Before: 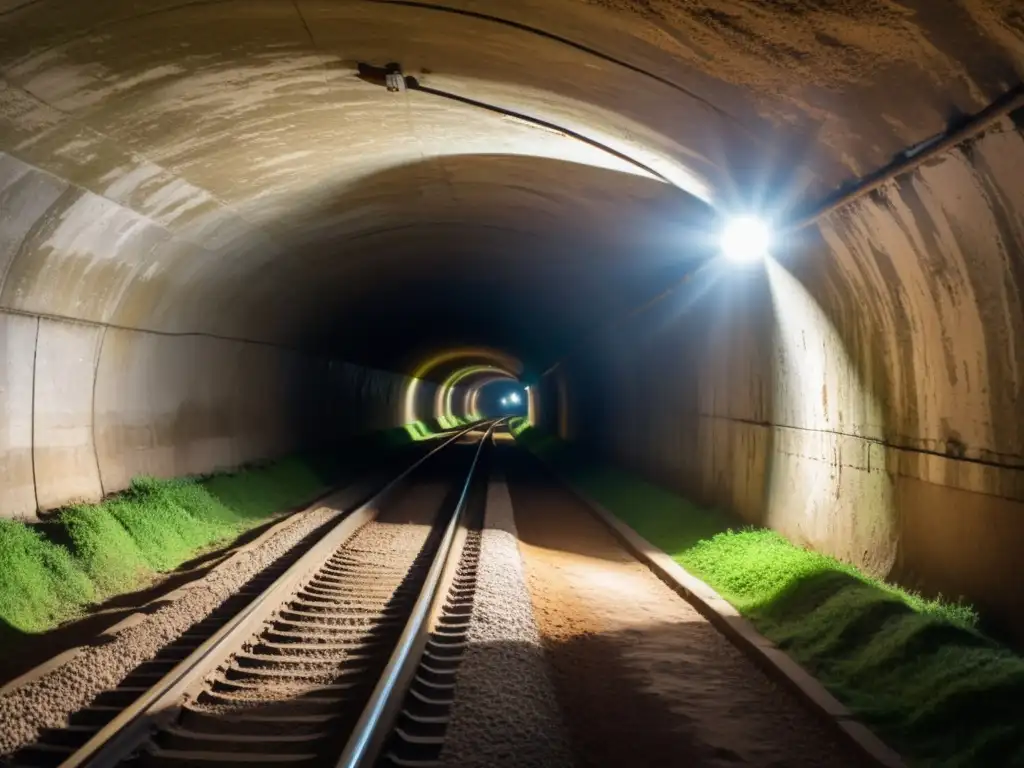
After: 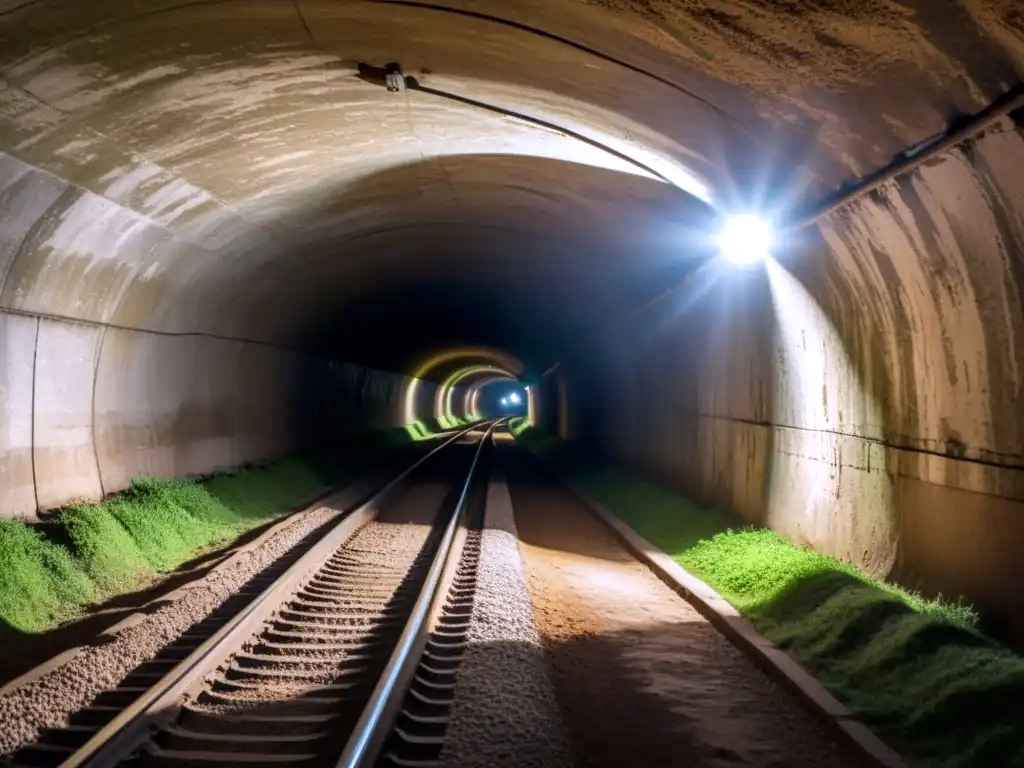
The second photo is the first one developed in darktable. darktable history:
local contrast: detail 130%
white balance: red 1.004, blue 1.096
